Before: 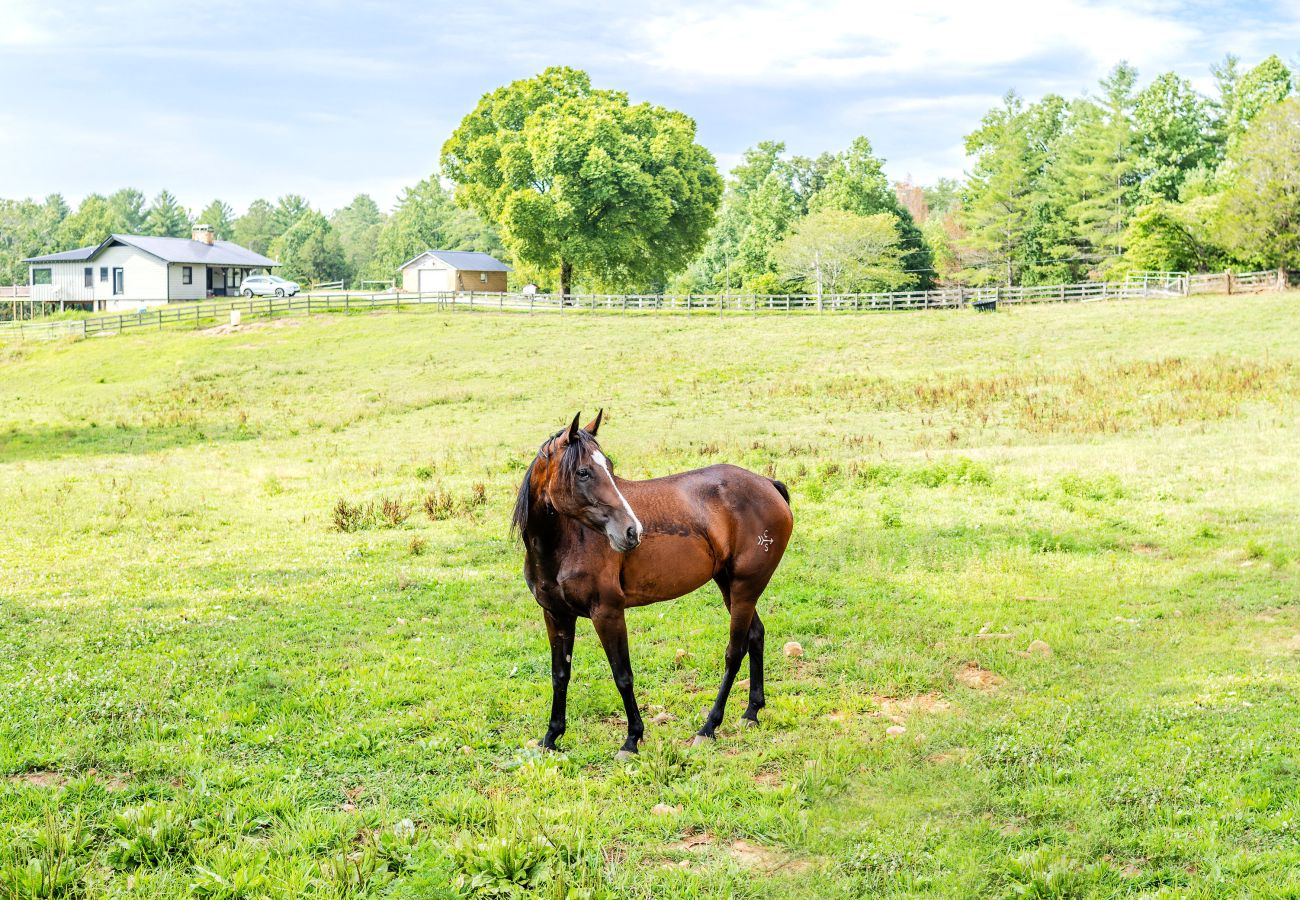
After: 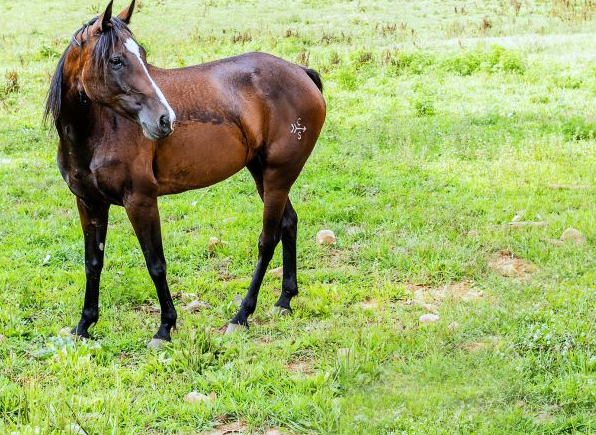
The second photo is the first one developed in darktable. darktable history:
crop: left 35.976%, top 45.819%, right 18.162%, bottom 5.807%
white balance: red 0.931, blue 1.11
